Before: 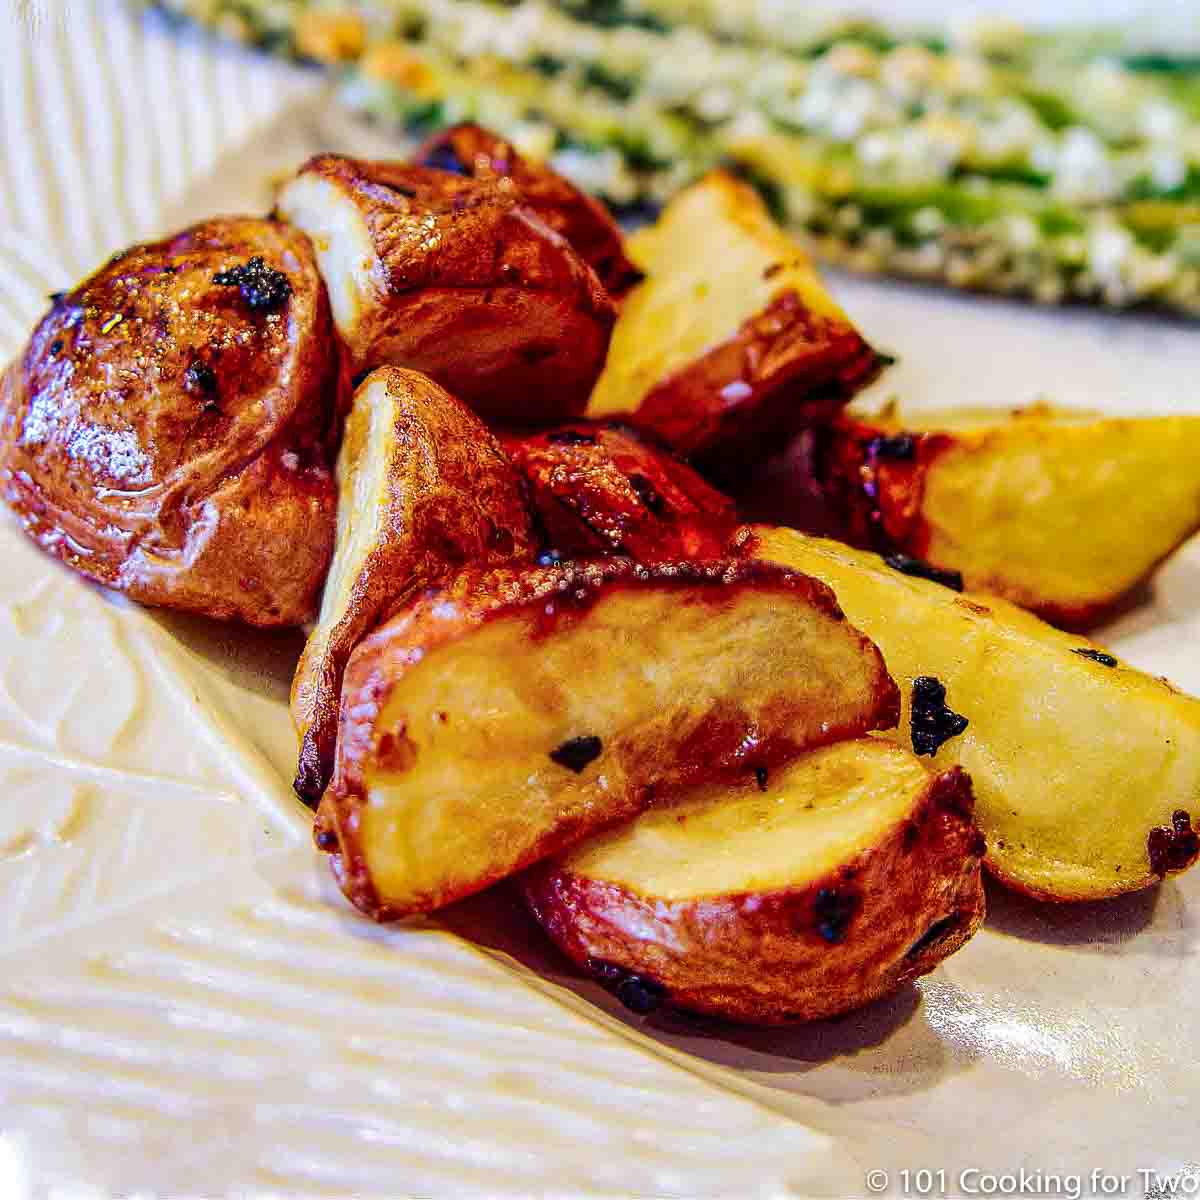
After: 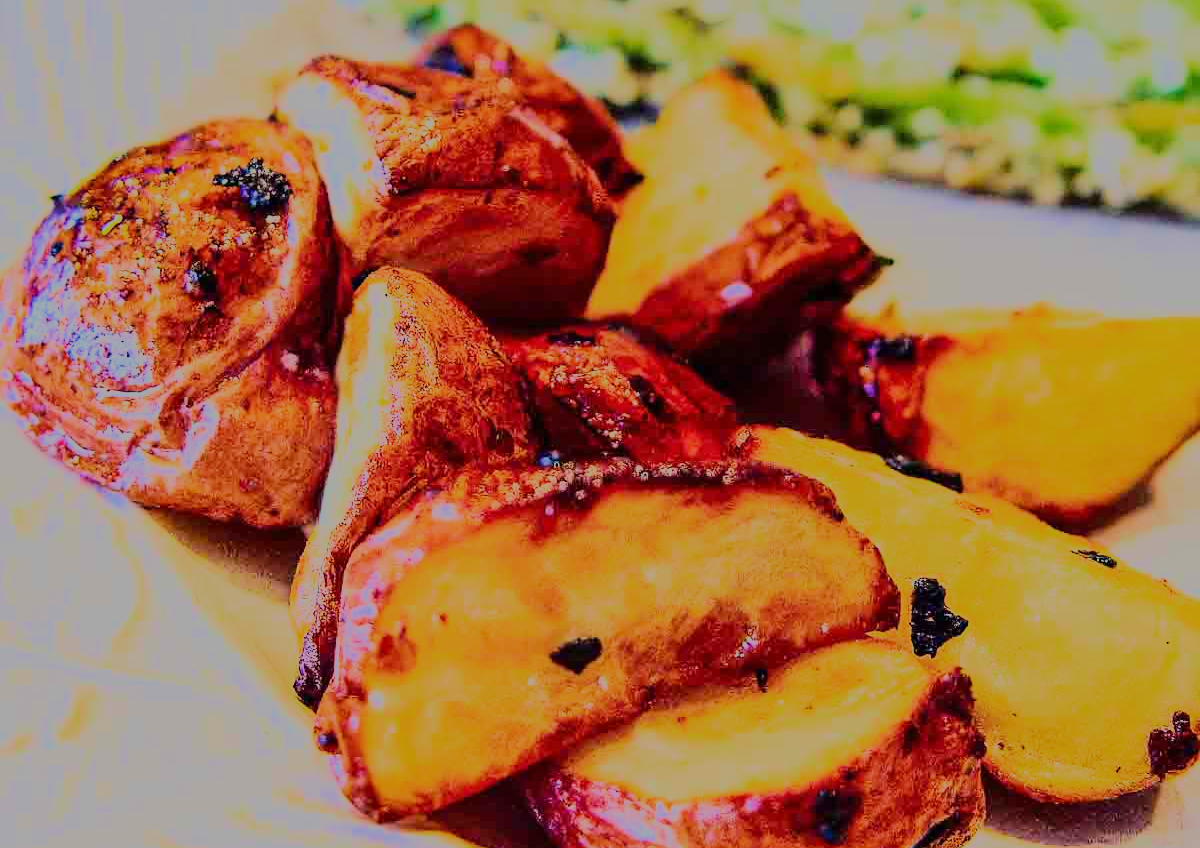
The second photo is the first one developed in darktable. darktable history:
filmic rgb: black relative exposure -16 EV, white relative exposure 8 EV, threshold 3 EV, hardness 4.17, latitude 50%, contrast 0.5, color science v5 (2021), contrast in shadows safe, contrast in highlights safe, enable highlight reconstruction true
rgb curve: curves: ch0 [(0, 0) (0.21, 0.15) (0.24, 0.21) (0.5, 0.75) (0.75, 0.96) (0.89, 0.99) (1, 1)]; ch1 [(0, 0.02) (0.21, 0.13) (0.25, 0.2) (0.5, 0.67) (0.75, 0.9) (0.89, 0.97) (1, 1)]; ch2 [(0, 0.02) (0.21, 0.13) (0.25, 0.2) (0.5, 0.67) (0.75, 0.9) (0.89, 0.97) (1, 1)], compensate middle gray true
exposure: exposure 0.236 EV, compensate highlight preservation false
crop and rotate: top 8.293%, bottom 20.996%
